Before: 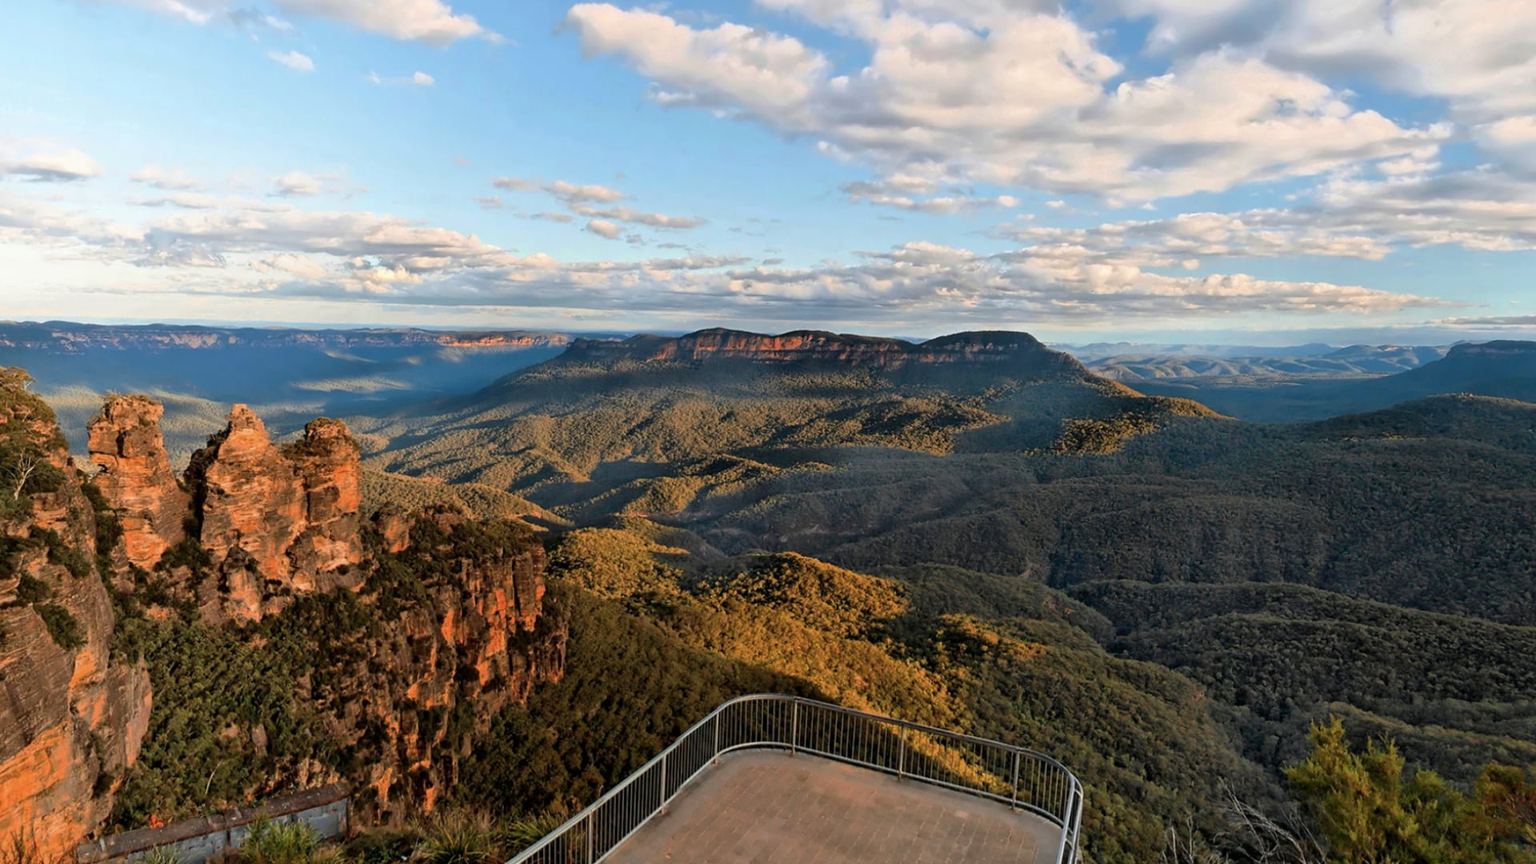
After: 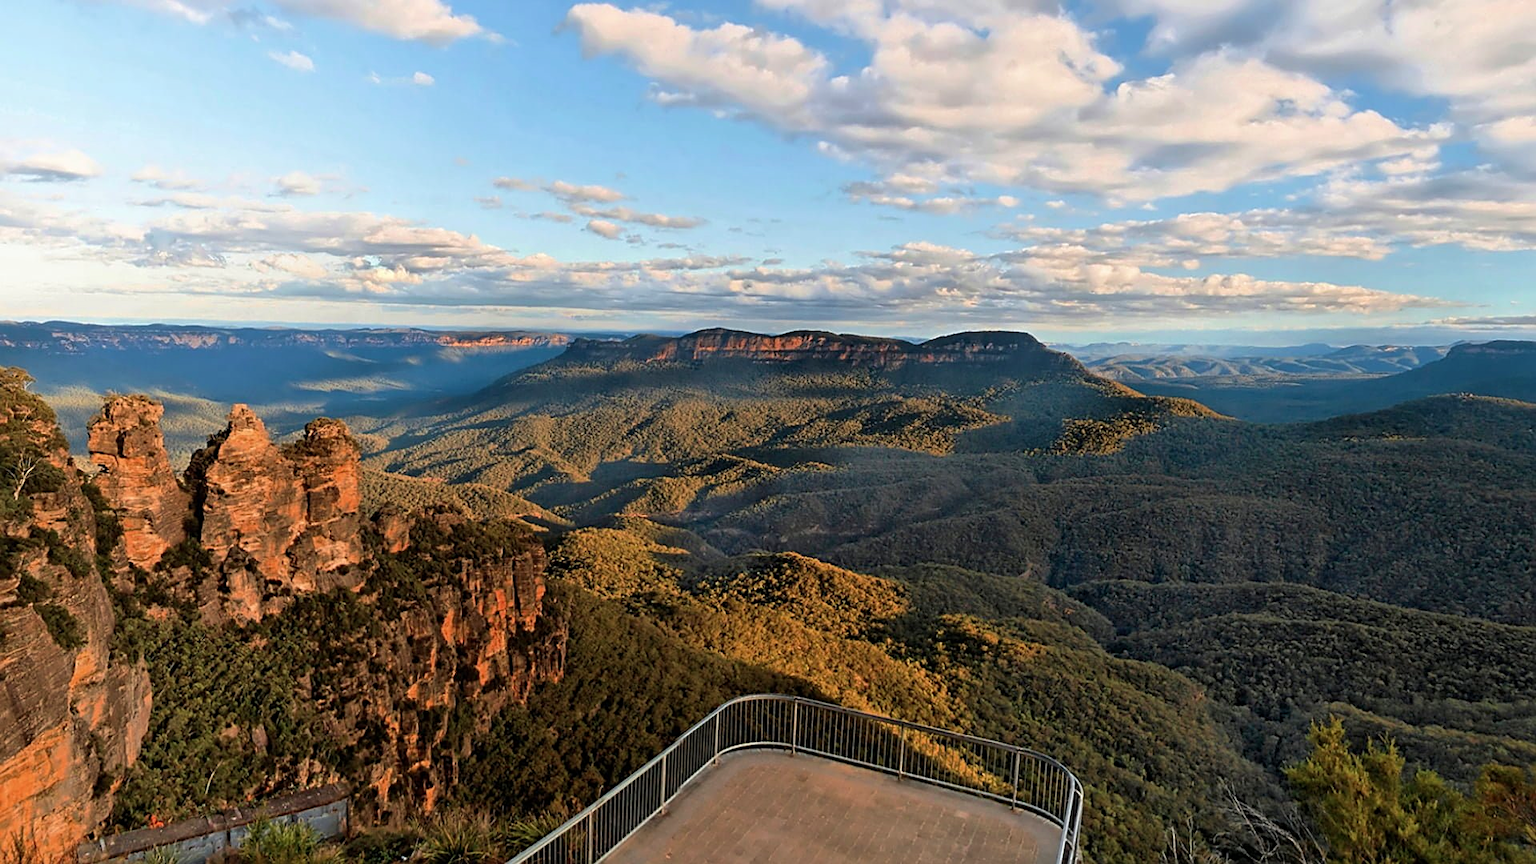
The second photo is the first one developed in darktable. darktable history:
velvia: strength 17.42%
sharpen: on, module defaults
